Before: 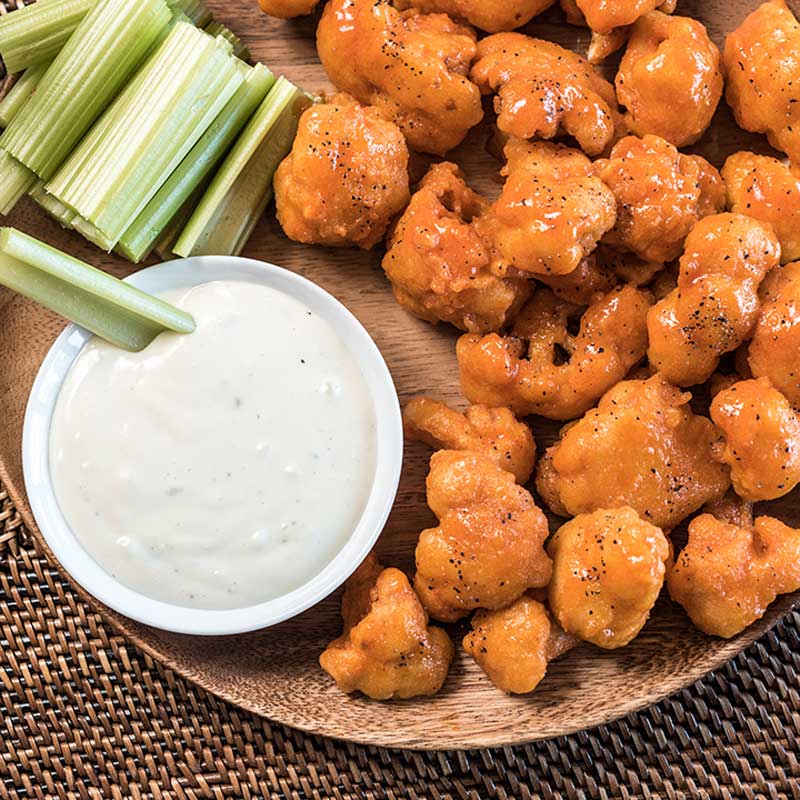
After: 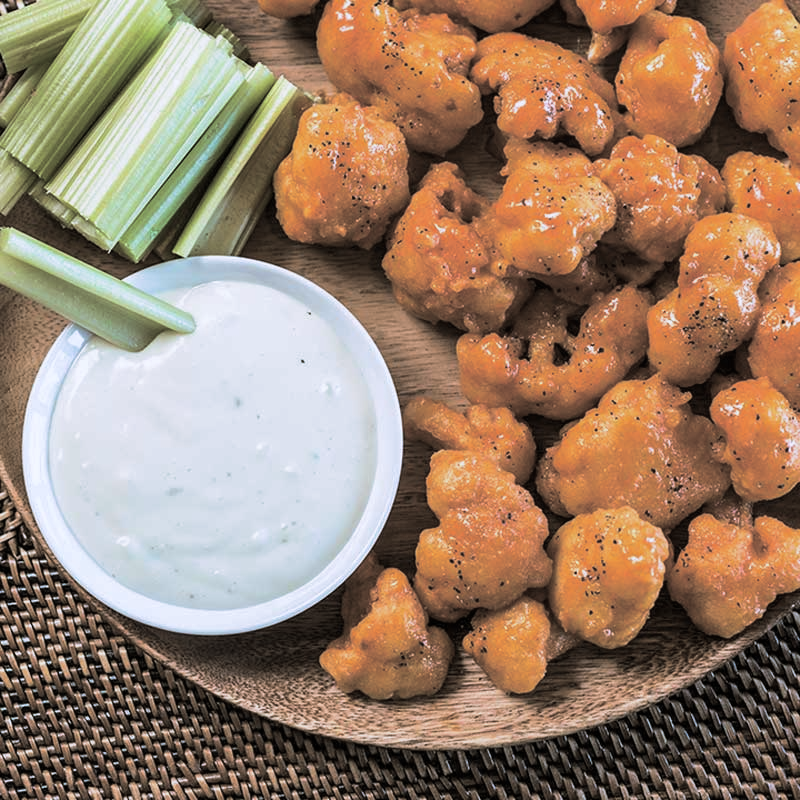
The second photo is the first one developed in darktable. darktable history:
exposure: exposure -0.157 EV, compensate highlight preservation false
split-toning: shadows › hue 46.8°, shadows › saturation 0.17, highlights › hue 316.8°, highlights › saturation 0.27, balance -51.82
color calibration: illuminant custom, x 0.368, y 0.373, temperature 4330.32 K
